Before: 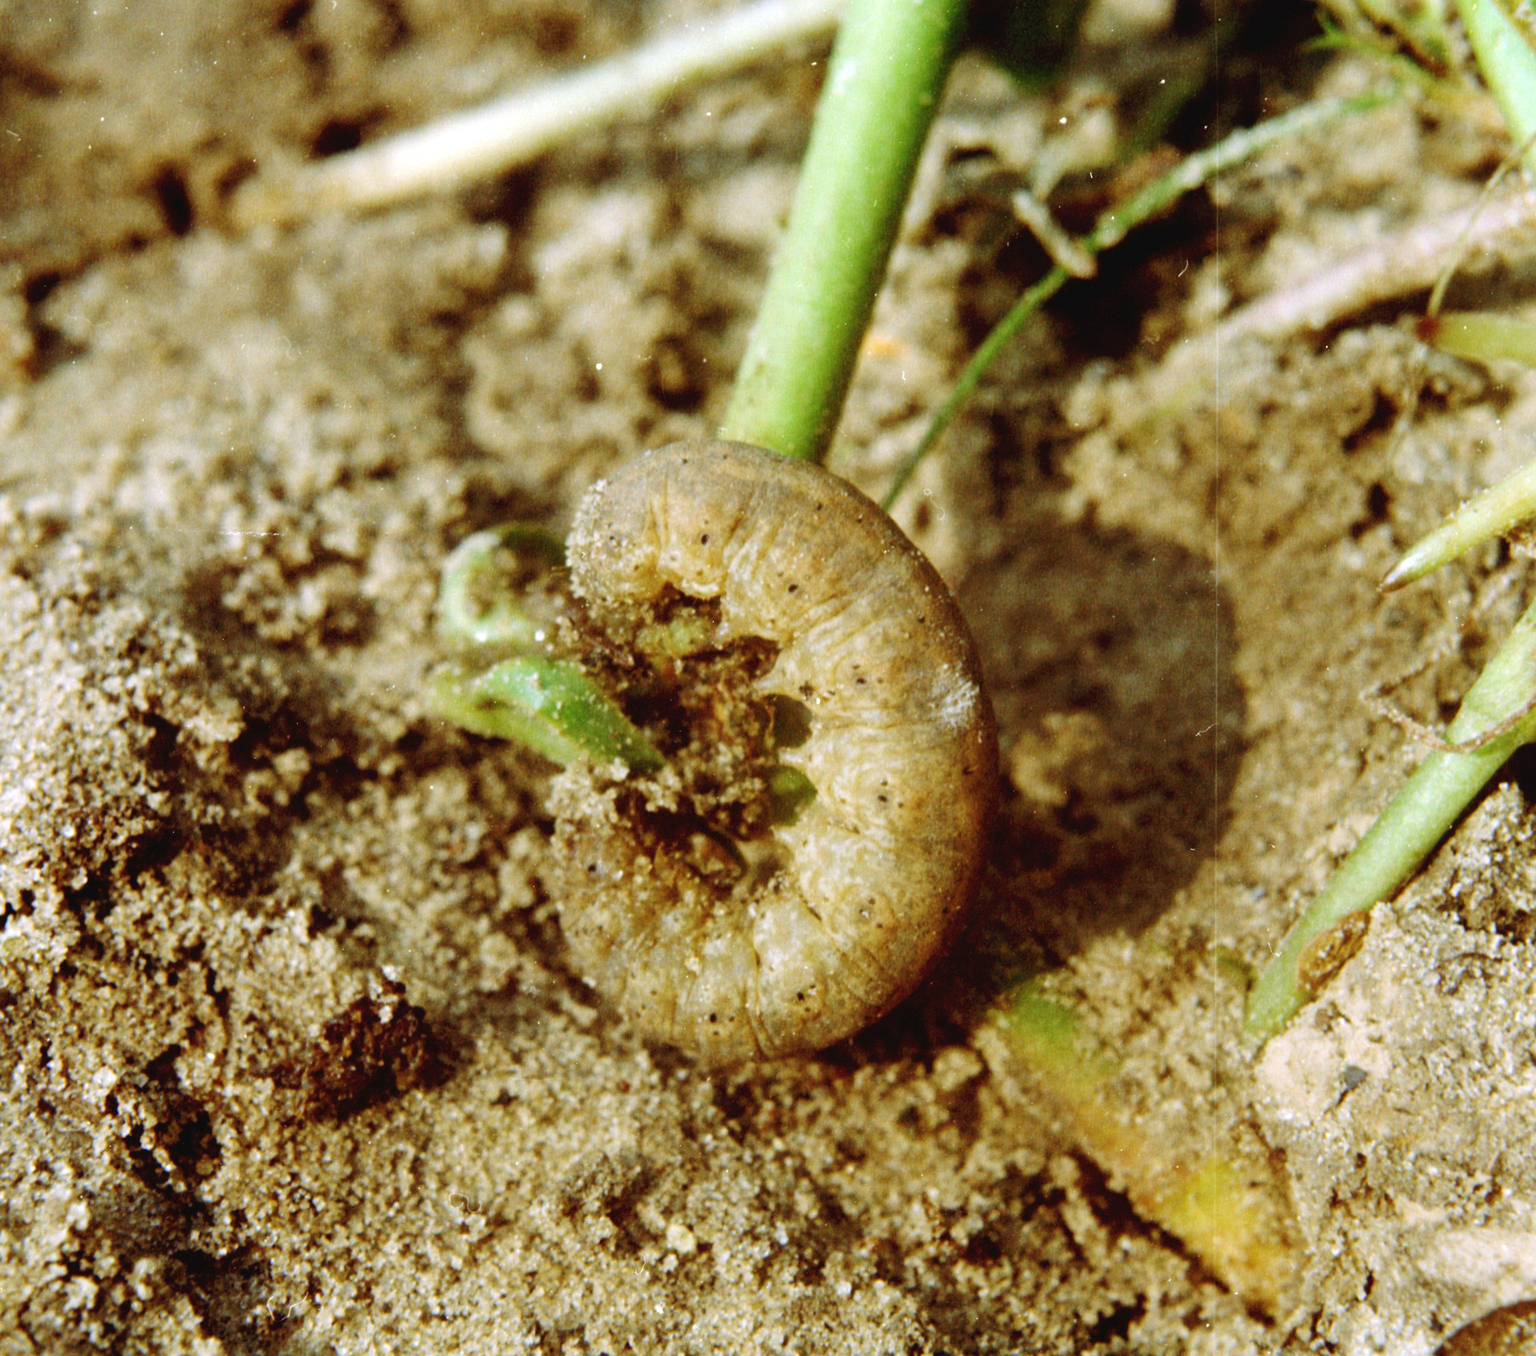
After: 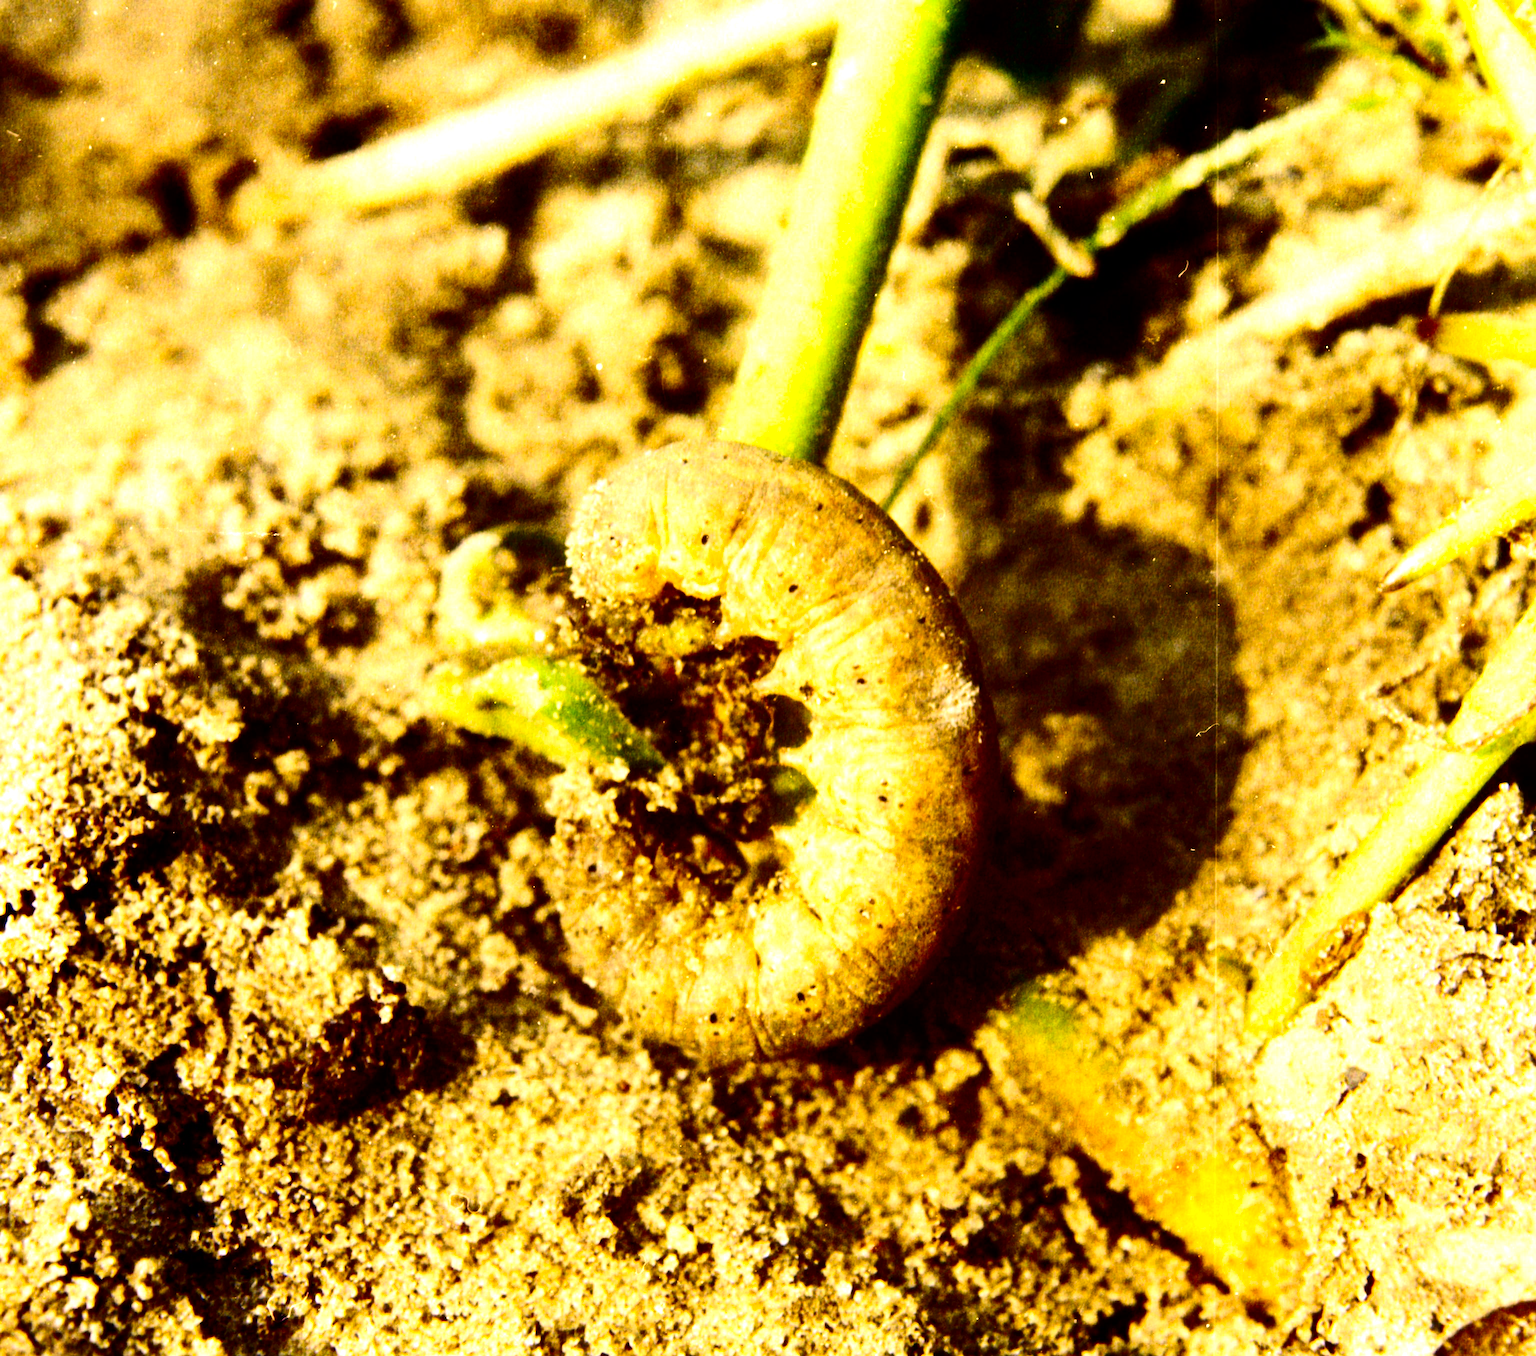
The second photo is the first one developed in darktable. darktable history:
color correction: highlights a* 14.99, highlights b* 31.3
tone equalizer: -8 EV -1.07 EV, -7 EV -1.04 EV, -6 EV -0.843 EV, -5 EV -0.583 EV, -3 EV 0.553 EV, -2 EV 0.849 EV, -1 EV 1.01 EV, +0 EV 1.07 EV
contrast brightness saturation: contrast 0.24, brightness -0.241, saturation 0.142
